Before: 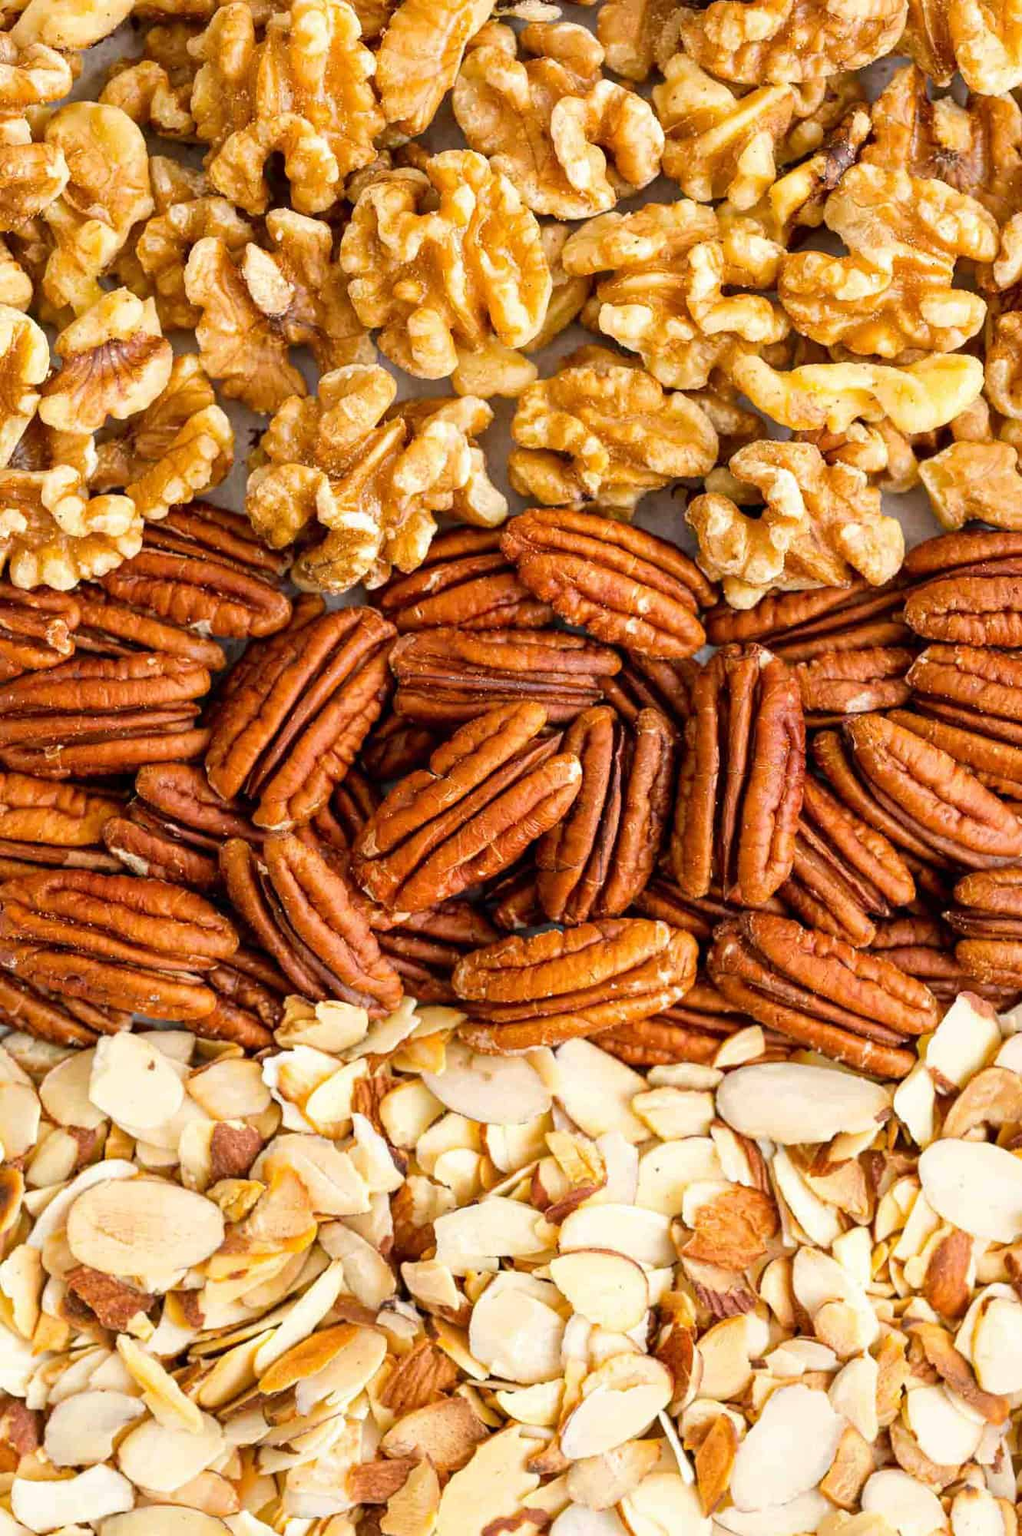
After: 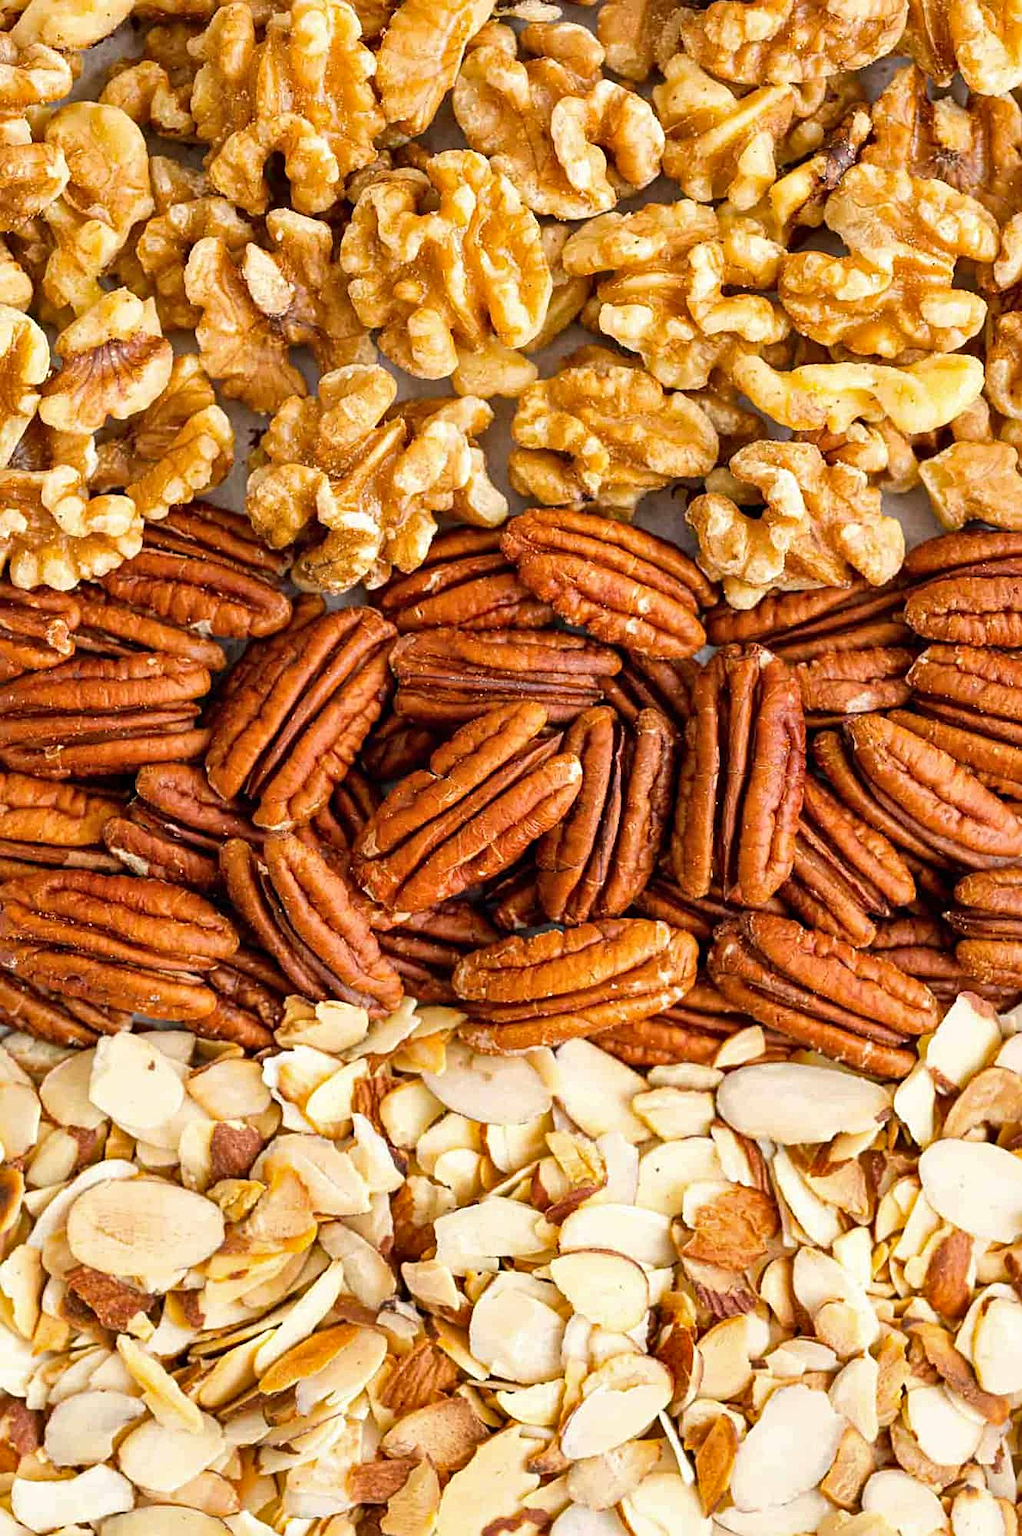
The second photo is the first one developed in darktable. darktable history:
sharpen: radius 2.16, amount 0.384, threshold 0.112
shadows and highlights: shadows 29.52, highlights -30.35, low approximation 0.01, soften with gaussian
